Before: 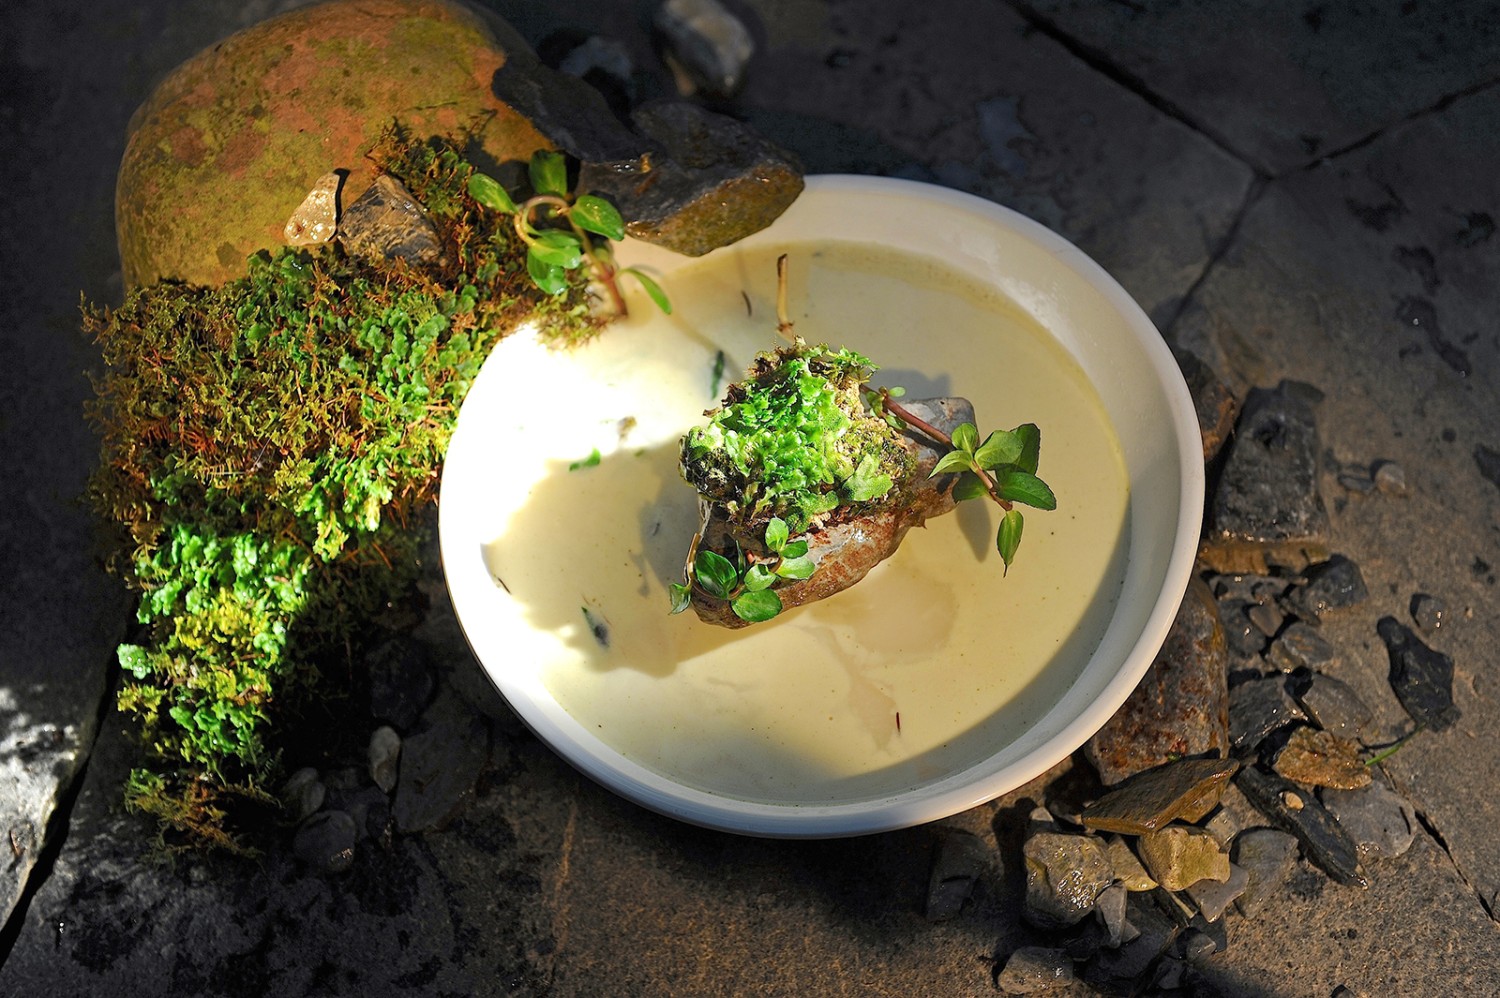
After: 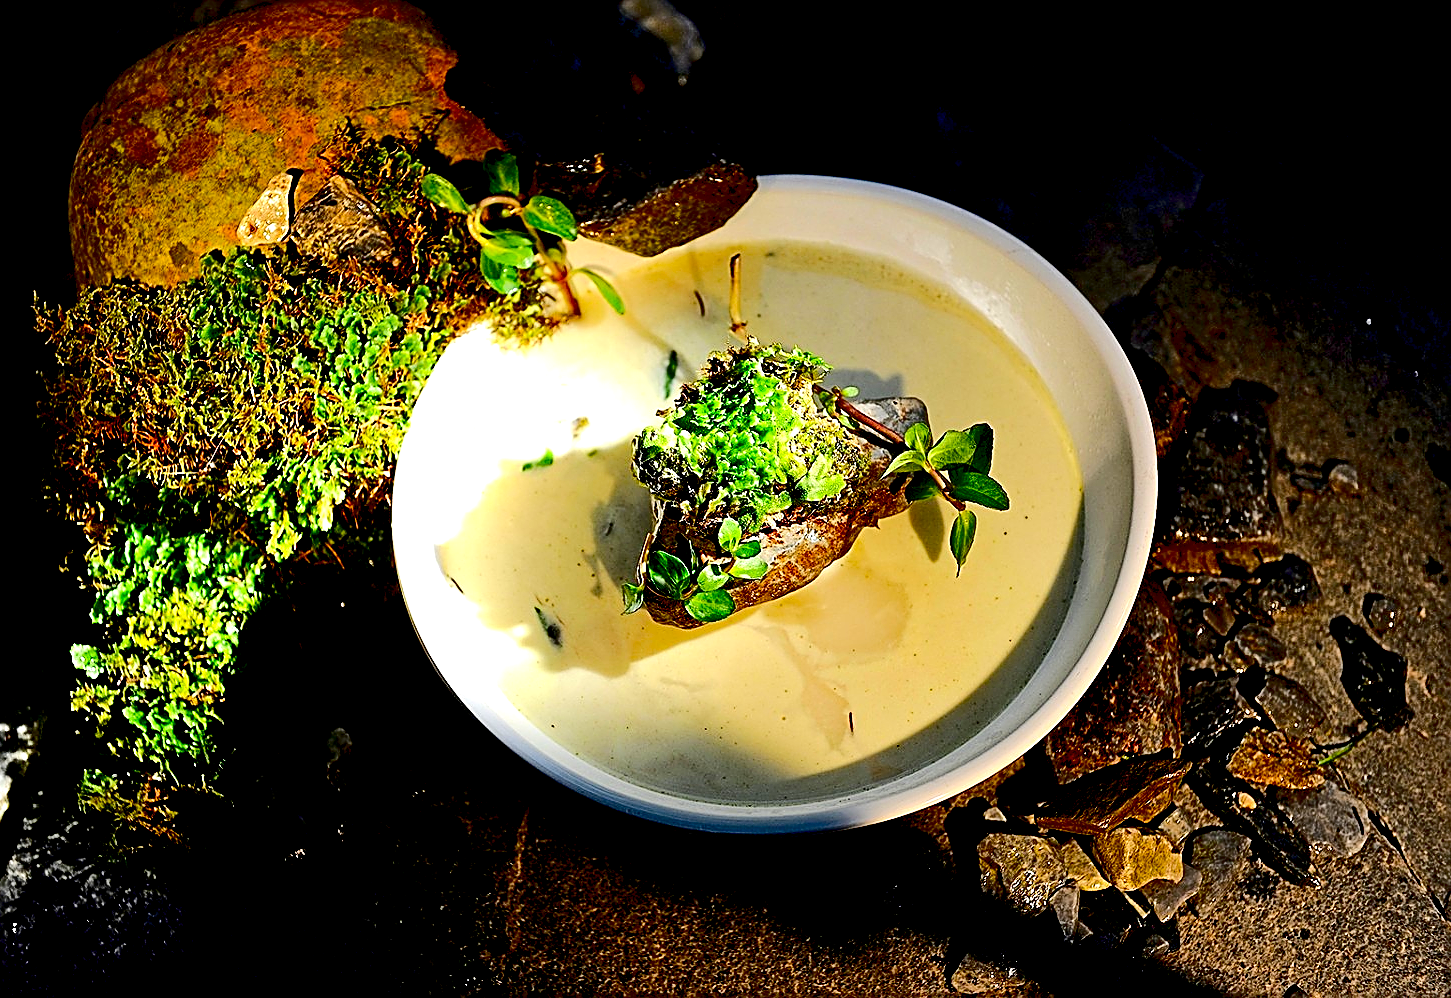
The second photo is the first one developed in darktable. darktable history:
base curve: curves: ch0 [(0, 0) (0.262, 0.32) (0.722, 0.705) (1, 1)]
crop and rotate: left 3.221%
sharpen: amount 0.885
exposure: black level correction 0.041, exposure 0.499 EV, compensate highlight preservation false
contrast brightness saturation: contrast 0.24, brightness -0.228, saturation 0.145
tone equalizer: on, module defaults
shadows and highlights: shadows 31.68, highlights -32.18, soften with gaussian
